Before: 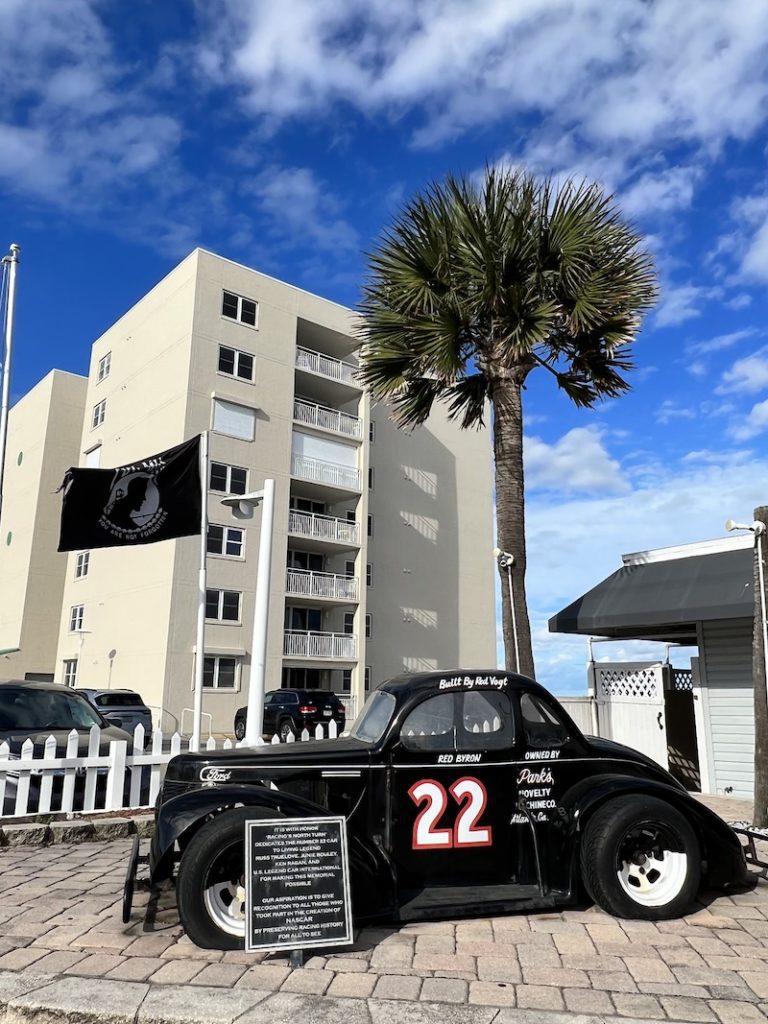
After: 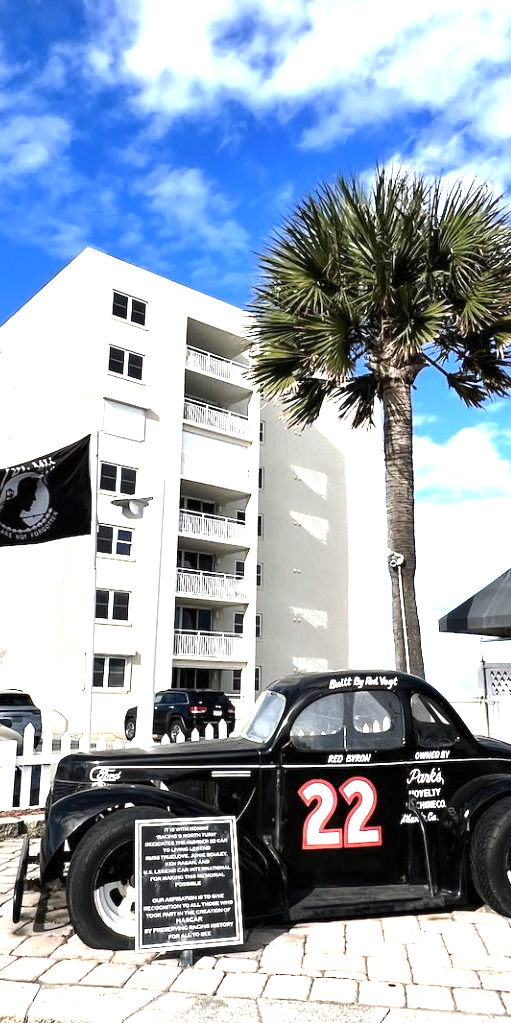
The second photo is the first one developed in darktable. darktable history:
crop and rotate: left 14.385%, right 18.948%
exposure: black level correction 0, exposure 1.1 EV, compensate exposure bias true, compensate highlight preservation false
tone equalizer: -8 EV -0.417 EV, -7 EV -0.389 EV, -6 EV -0.333 EV, -5 EV -0.222 EV, -3 EV 0.222 EV, -2 EV 0.333 EV, -1 EV 0.389 EV, +0 EV 0.417 EV, edges refinement/feathering 500, mask exposure compensation -1.57 EV, preserve details no
